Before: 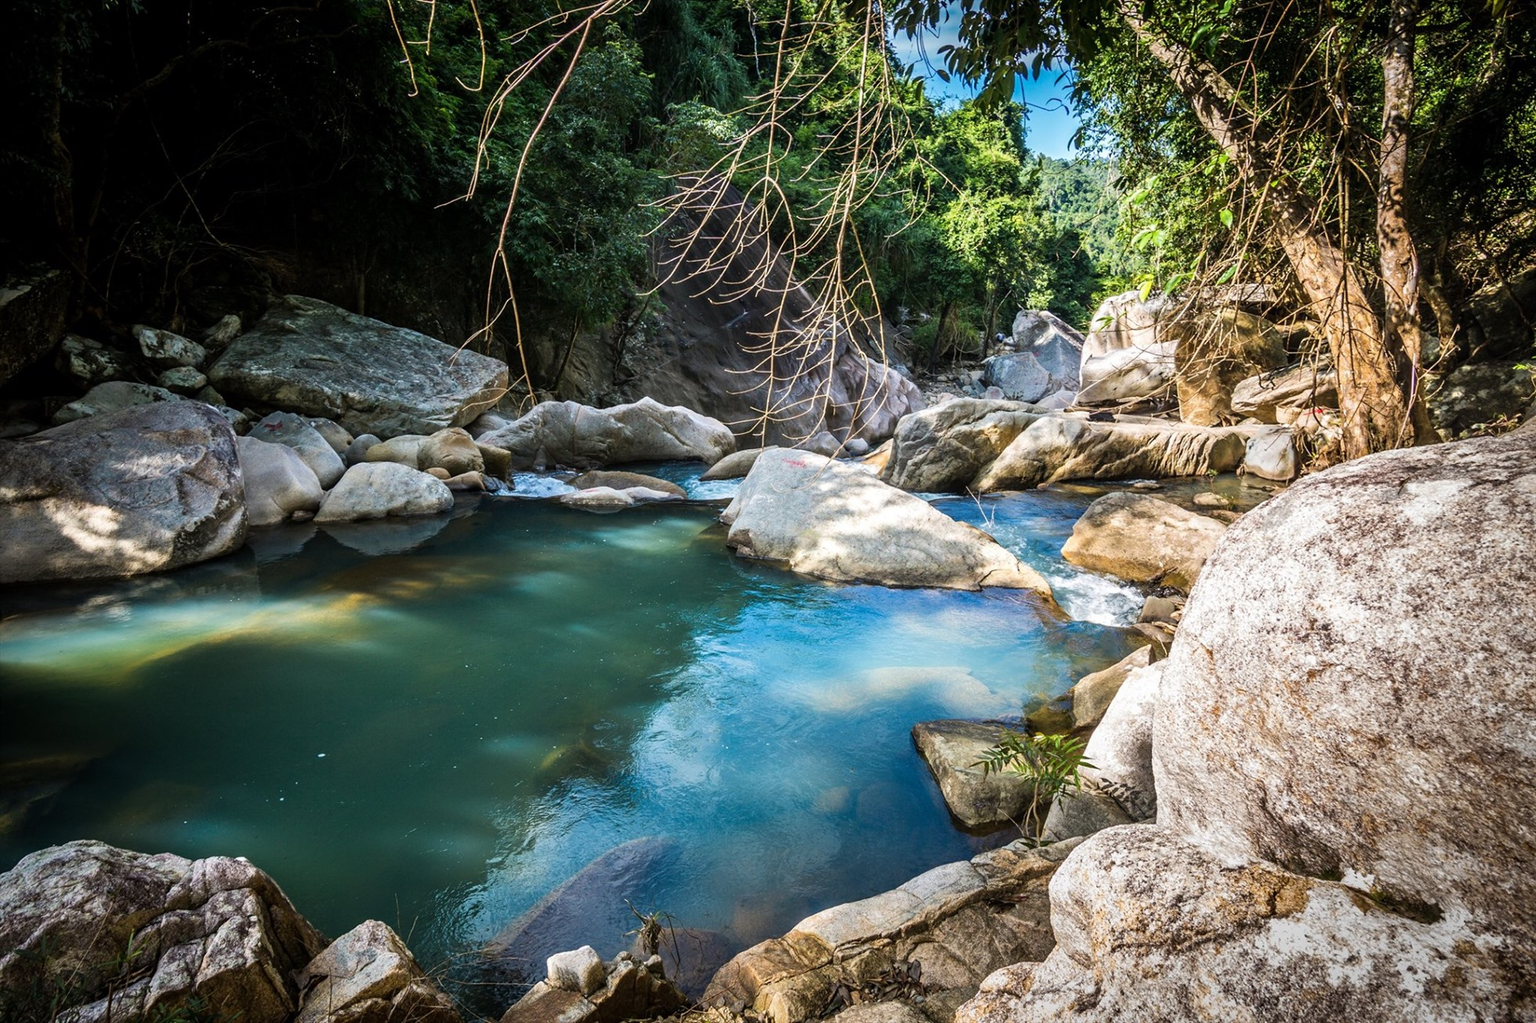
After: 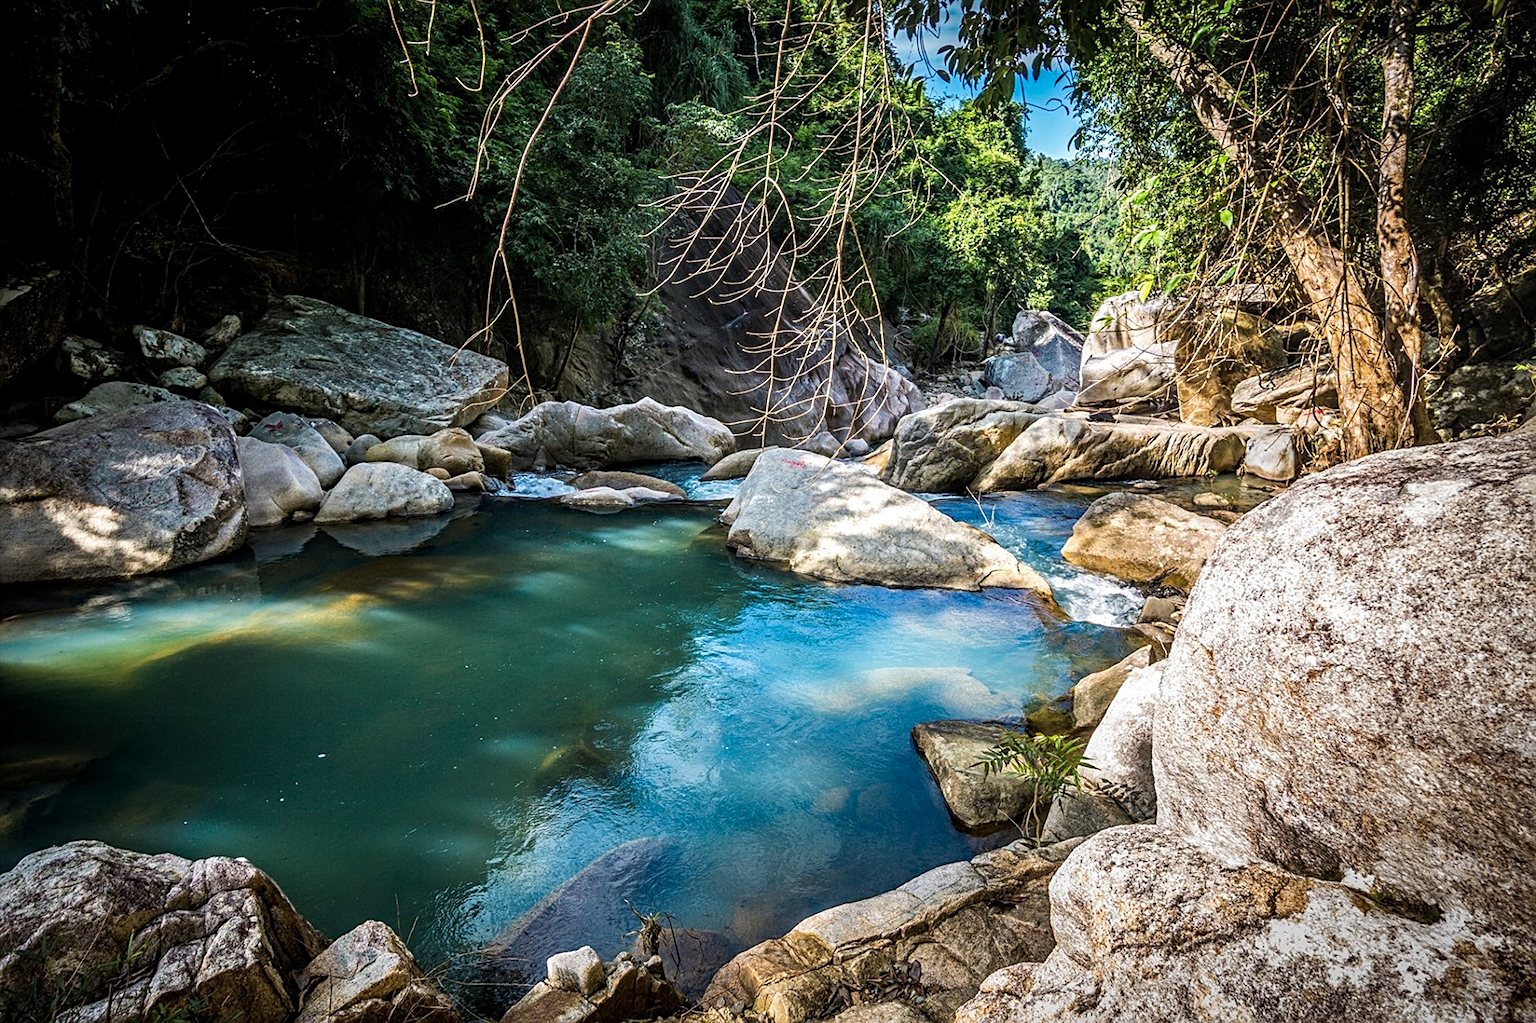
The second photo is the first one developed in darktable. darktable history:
sharpen: radius 2.167, amount 0.381, threshold 0
local contrast: on, module defaults
haze removal: adaptive false
